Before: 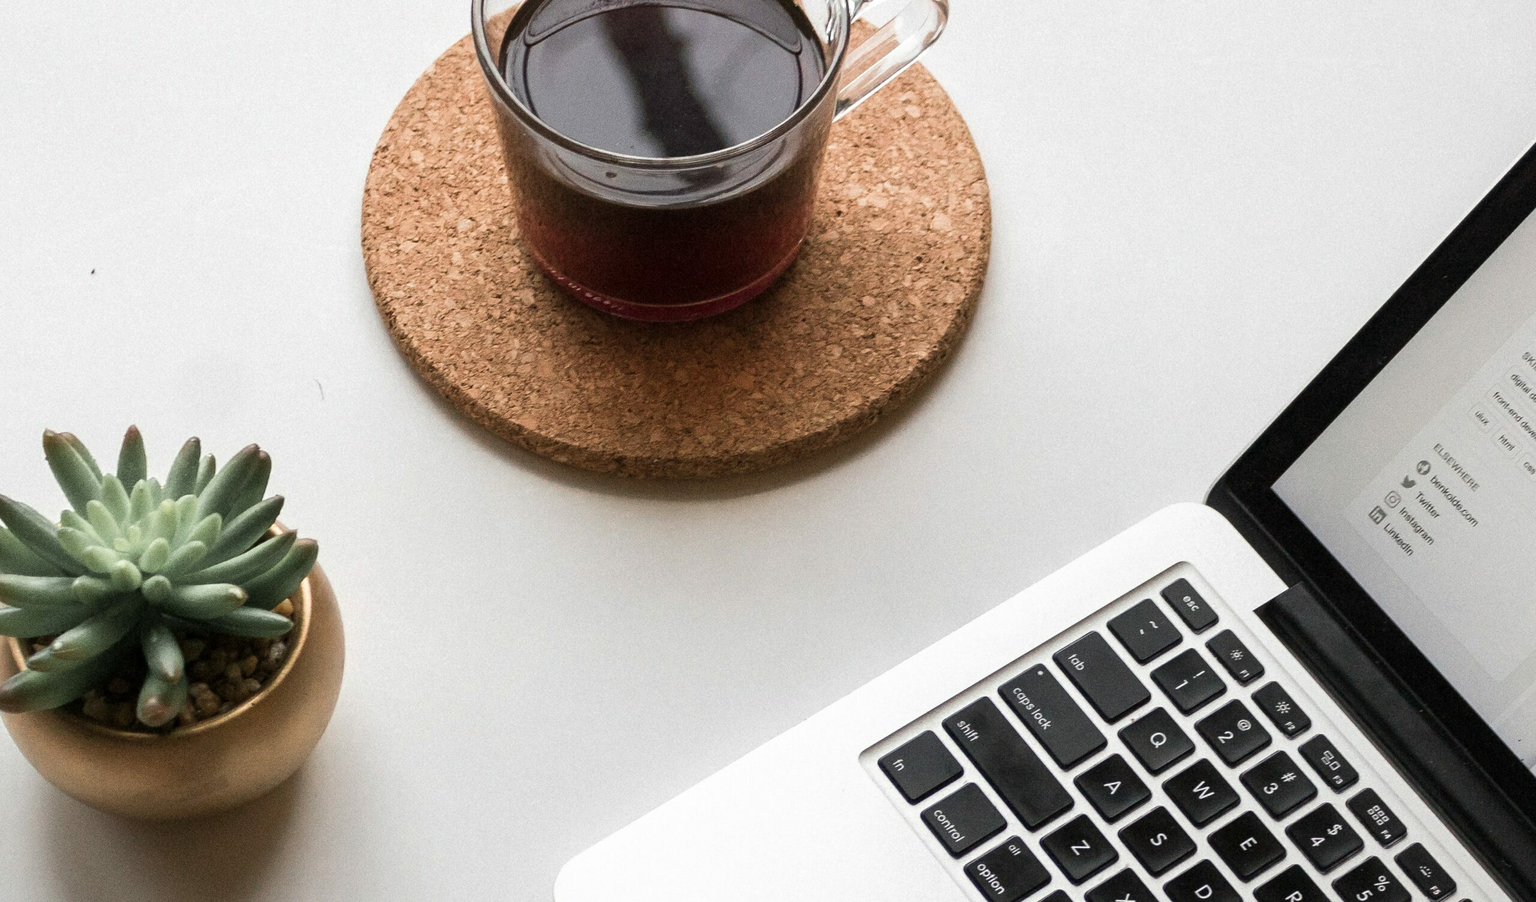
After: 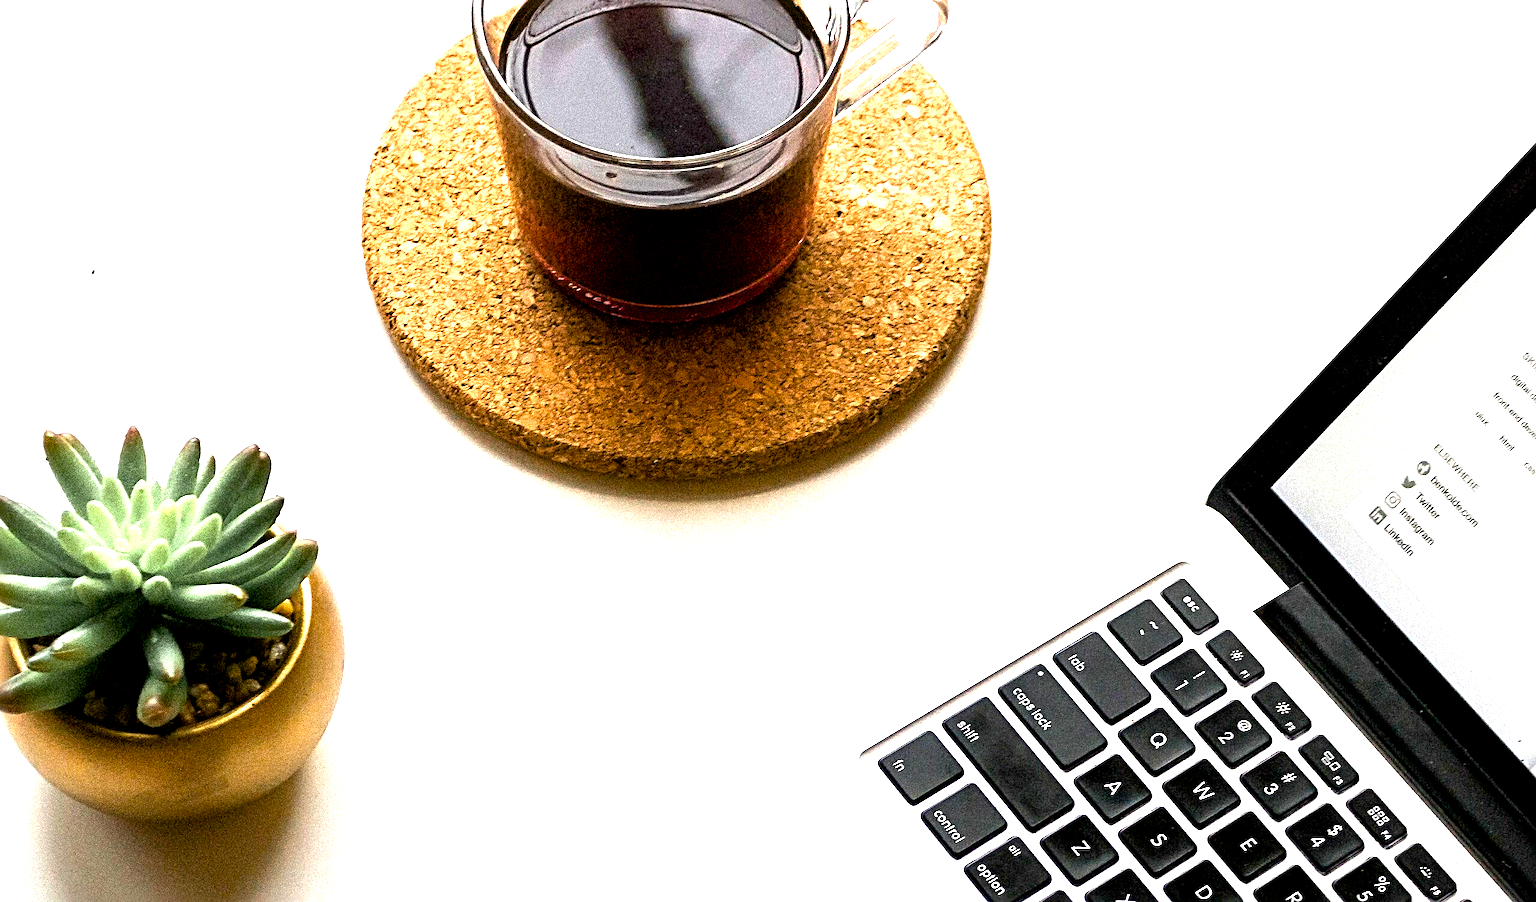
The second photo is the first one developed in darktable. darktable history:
exposure: black level correction 0.008, exposure 0.976 EV, compensate highlight preservation false
color balance rgb: linear chroma grading › global chroma 14.359%, perceptual saturation grading › global saturation 36.706%, contrast 14.595%
tone equalizer: edges refinement/feathering 500, mask exposure compensation -1.57 EV, preserve details no
sharpen: radius 4.861
